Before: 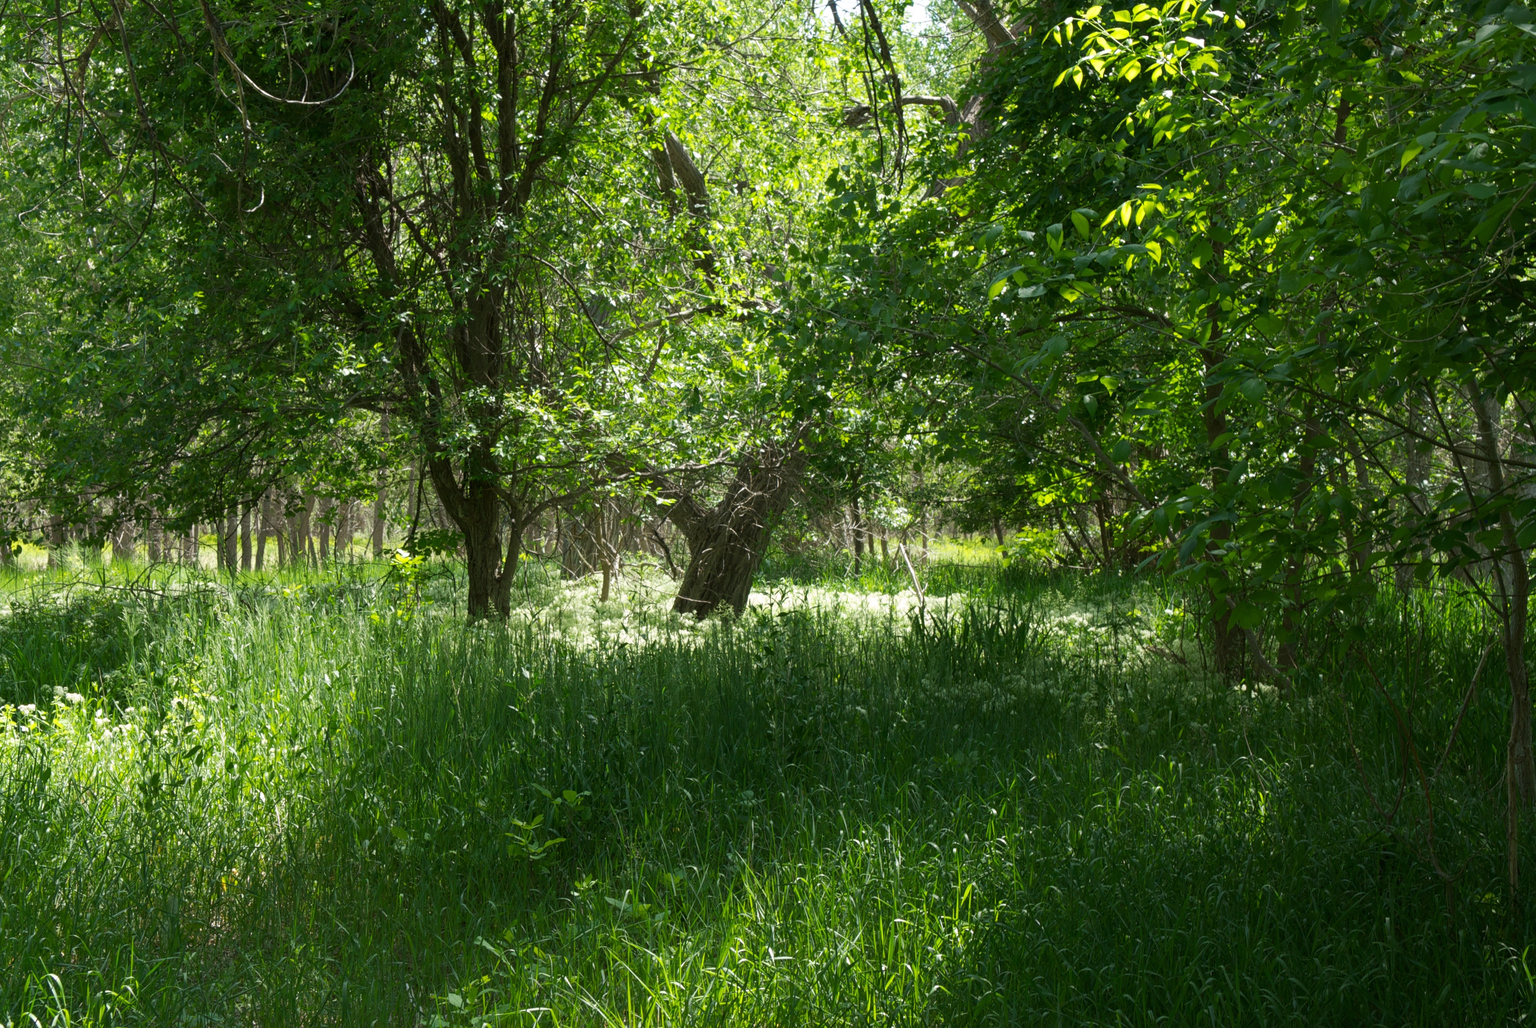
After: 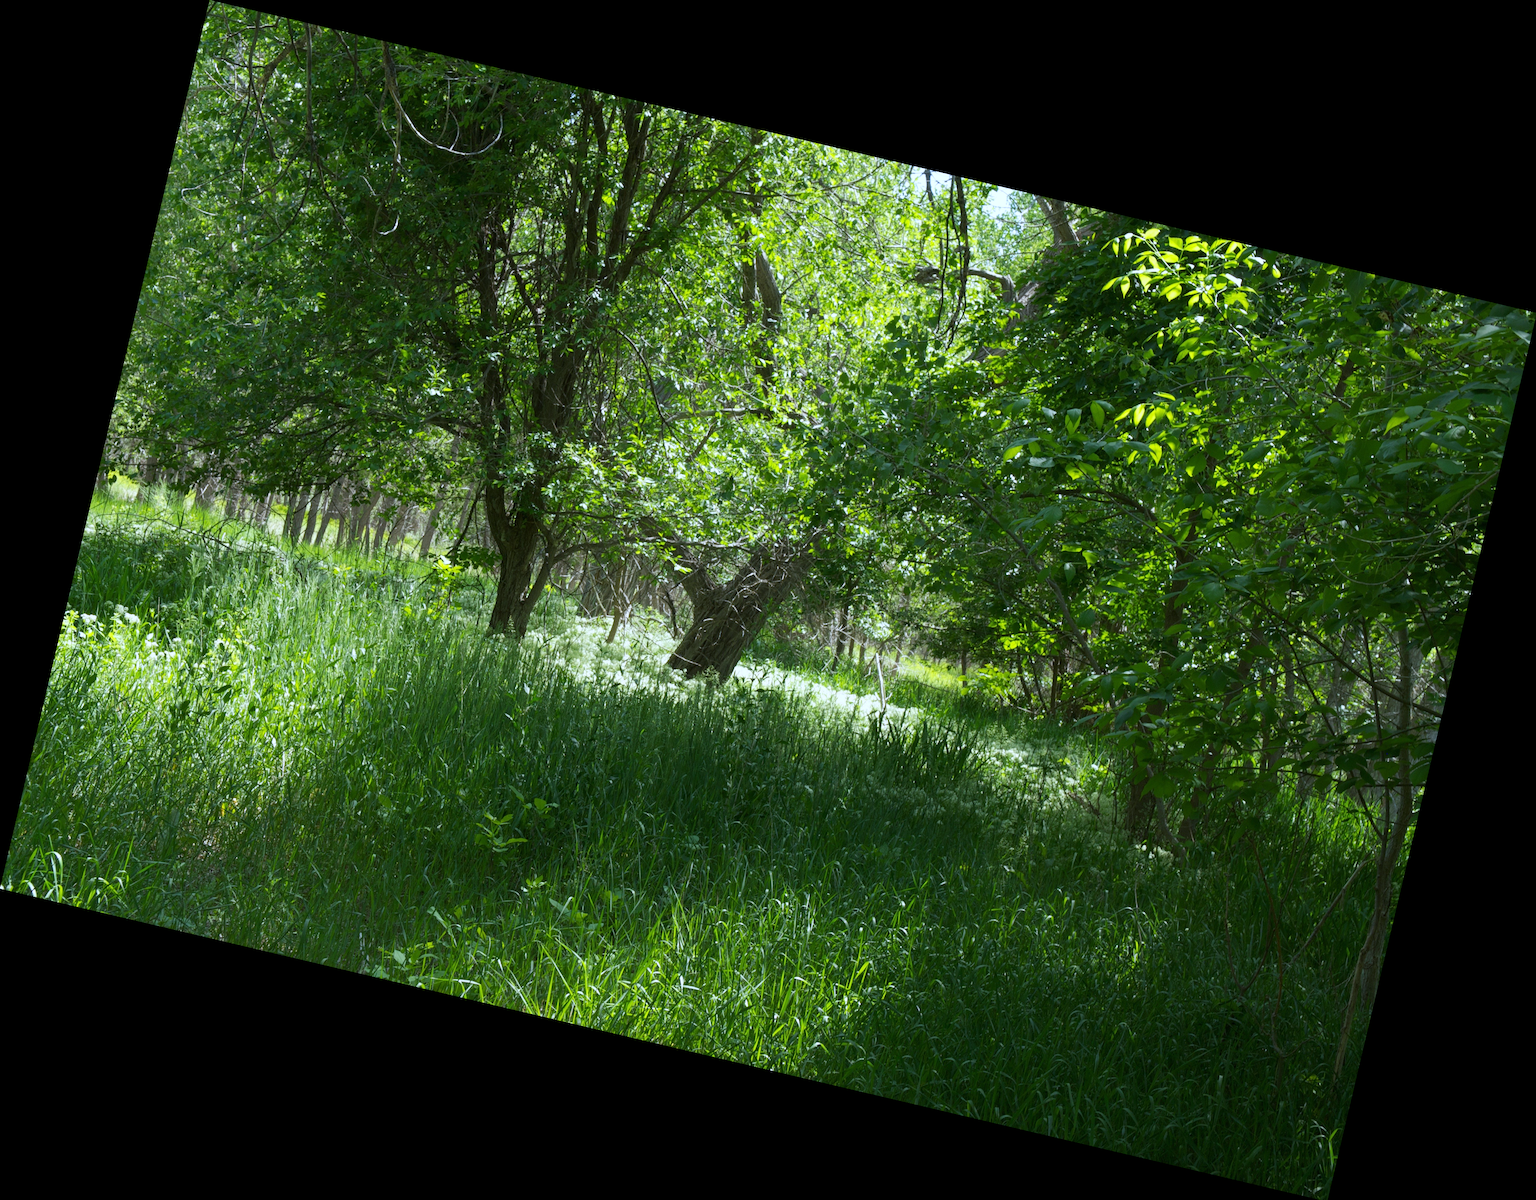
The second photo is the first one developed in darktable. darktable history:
base curve: curves: ch0 [(0, 0) (0.472, 0.508) (1, 1)]
white balance: red 0.926, green 1.003, blue 1.133
rotate and perspective: rotation 13.27°, automatic cropping off
